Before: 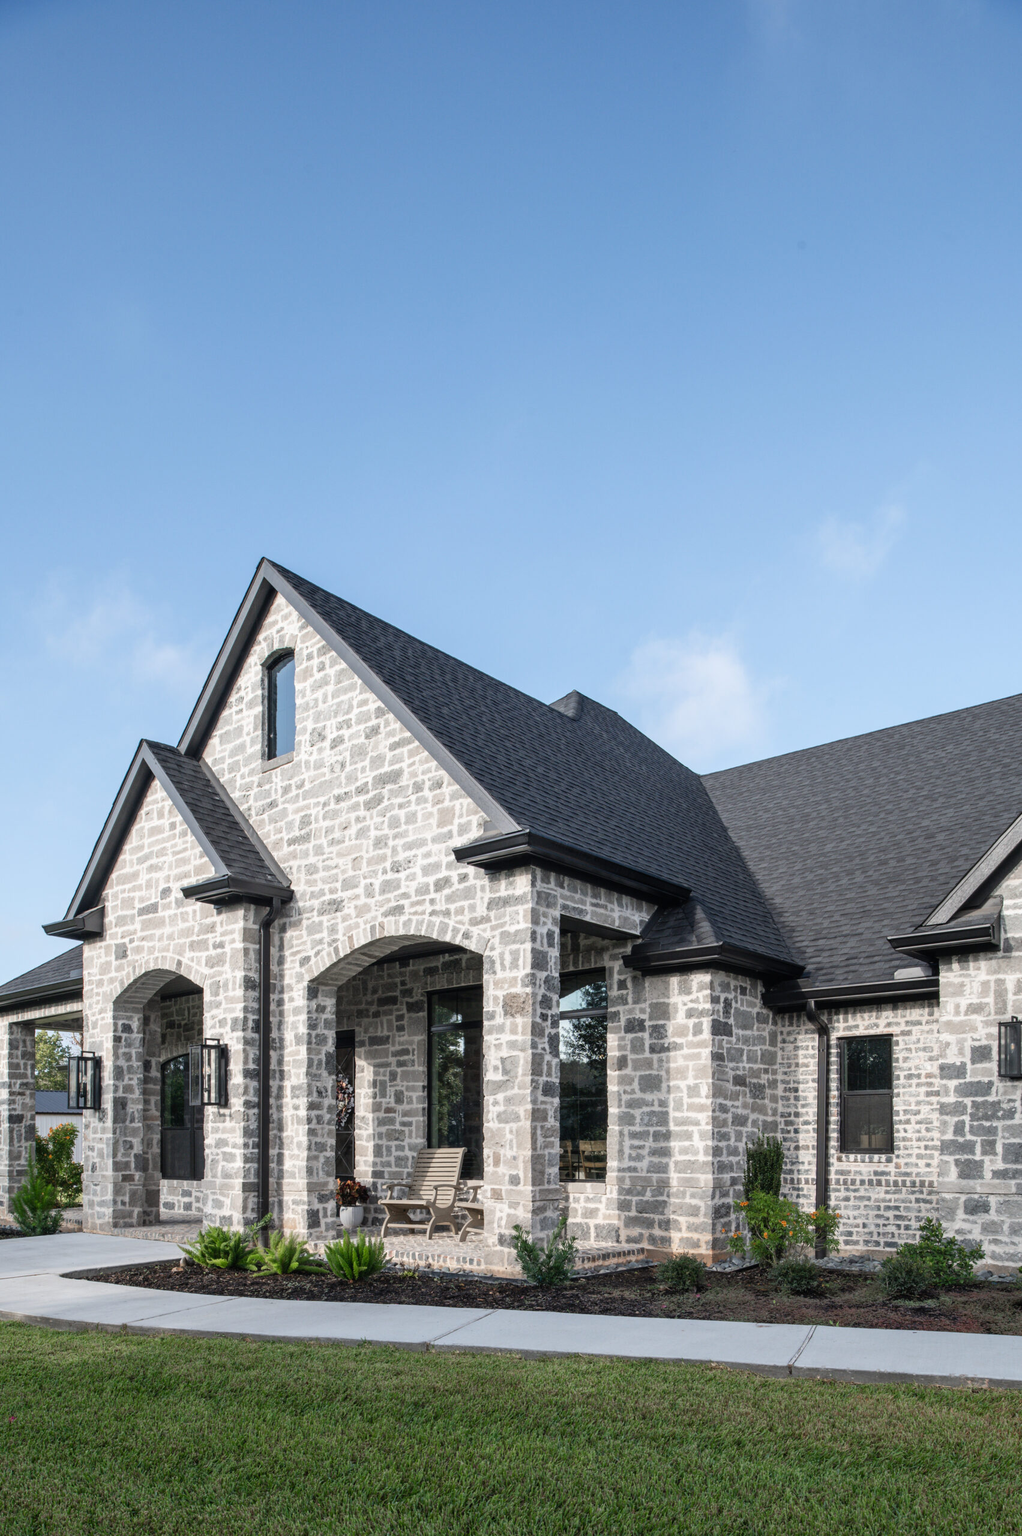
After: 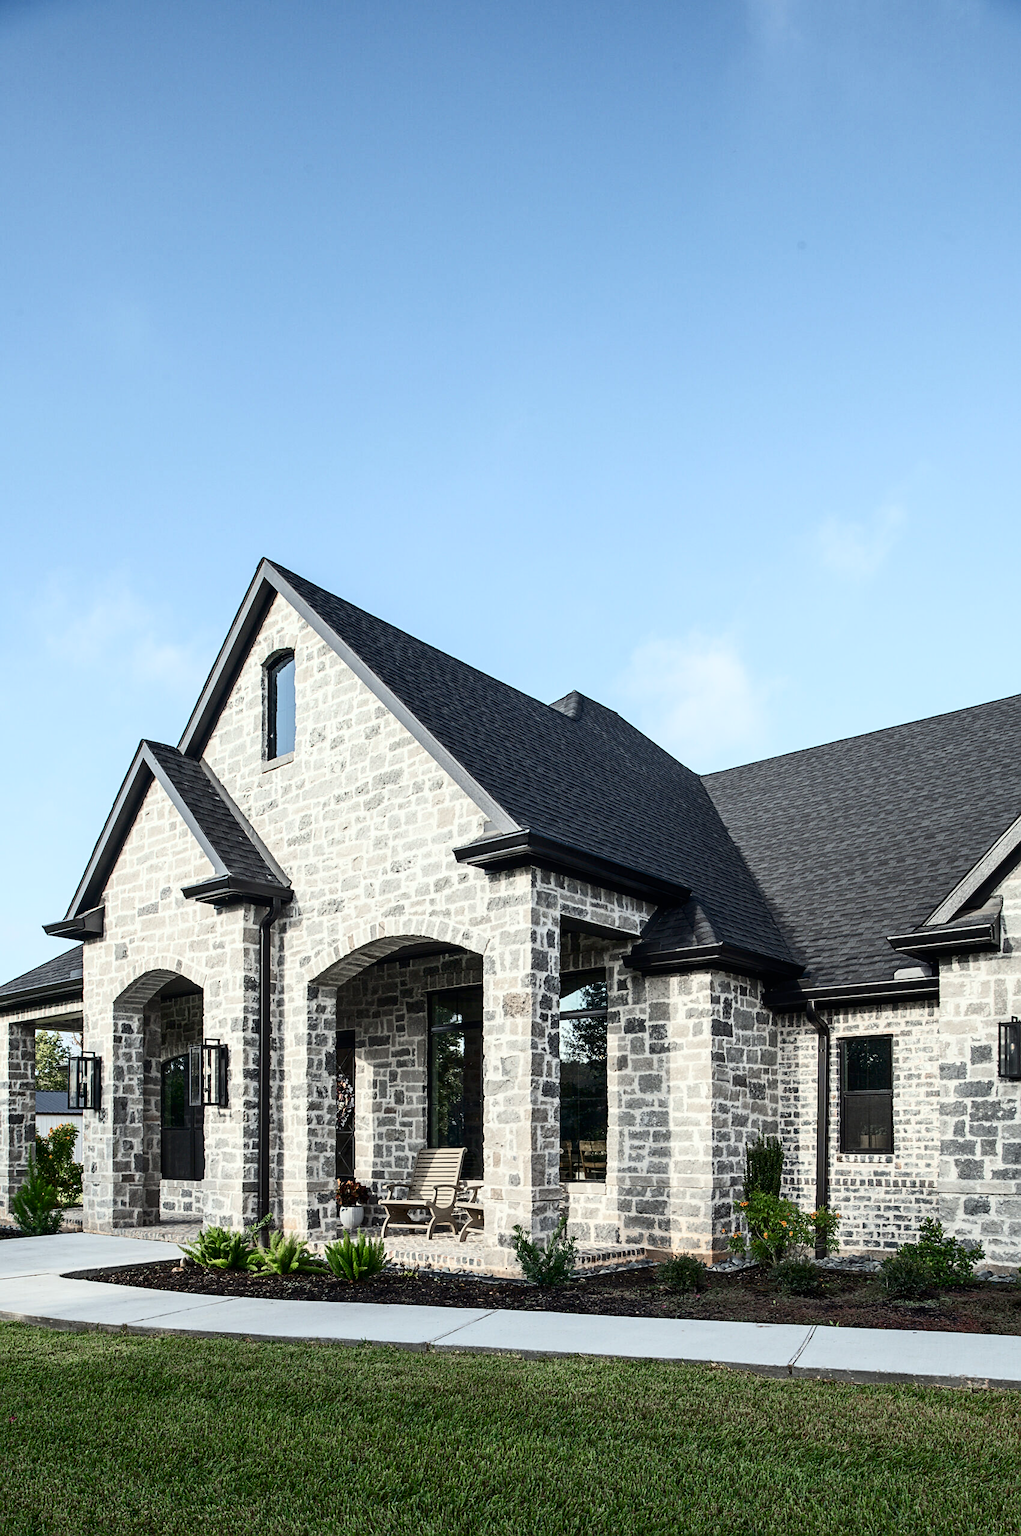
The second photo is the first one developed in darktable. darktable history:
sharpen: on, module defaults
color correction: highlights a* -2.56, highlights b* 2.54
contrast brightness saturation: contrast 0.288
